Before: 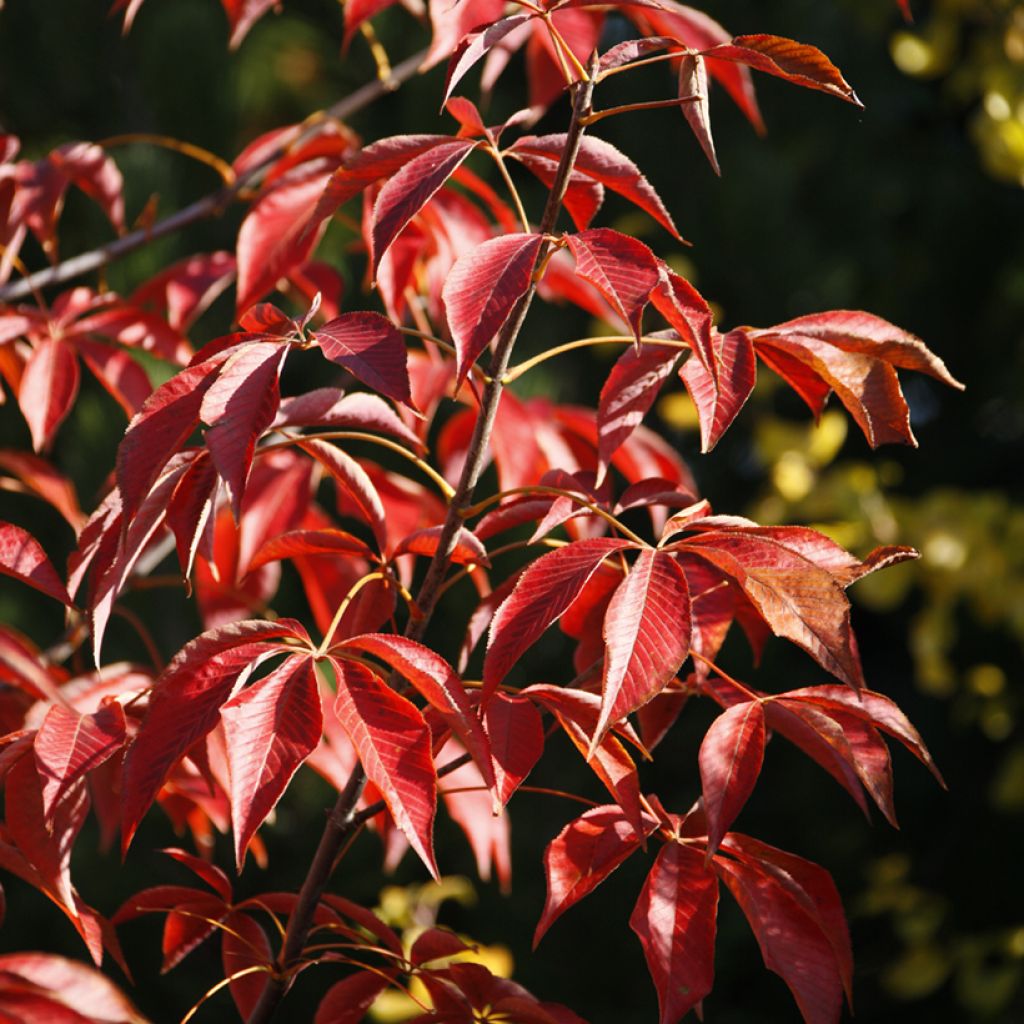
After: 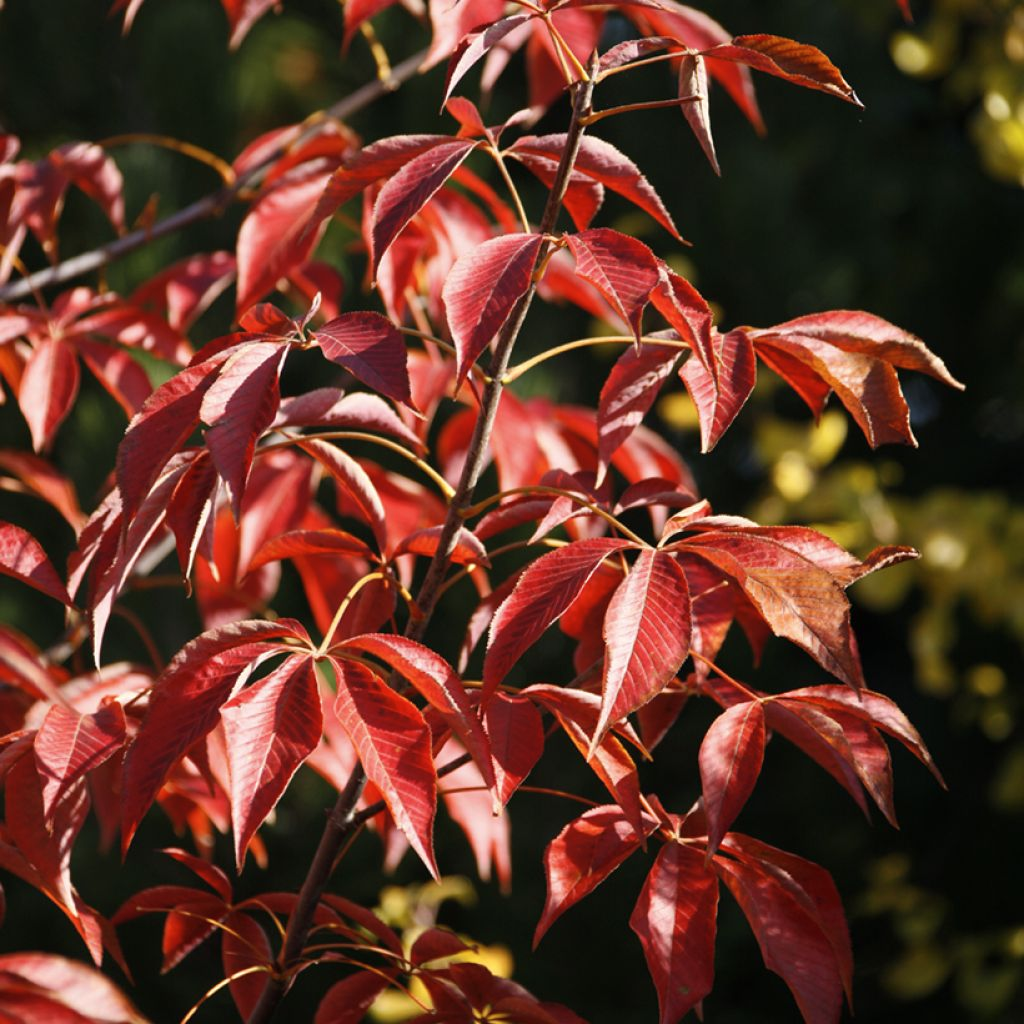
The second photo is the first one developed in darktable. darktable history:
contrast brightness saturation: saturation -0.053
base curve: curves: ch0 [(0, 0) (0.989, 0.992)]
